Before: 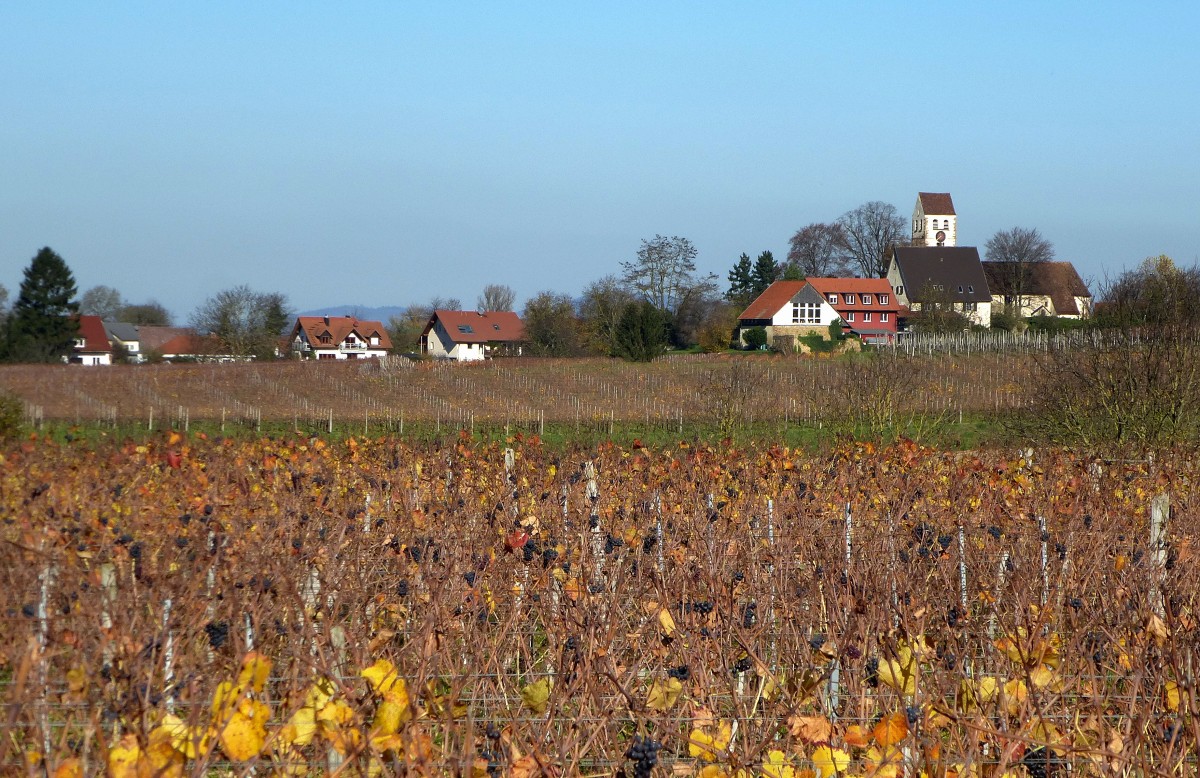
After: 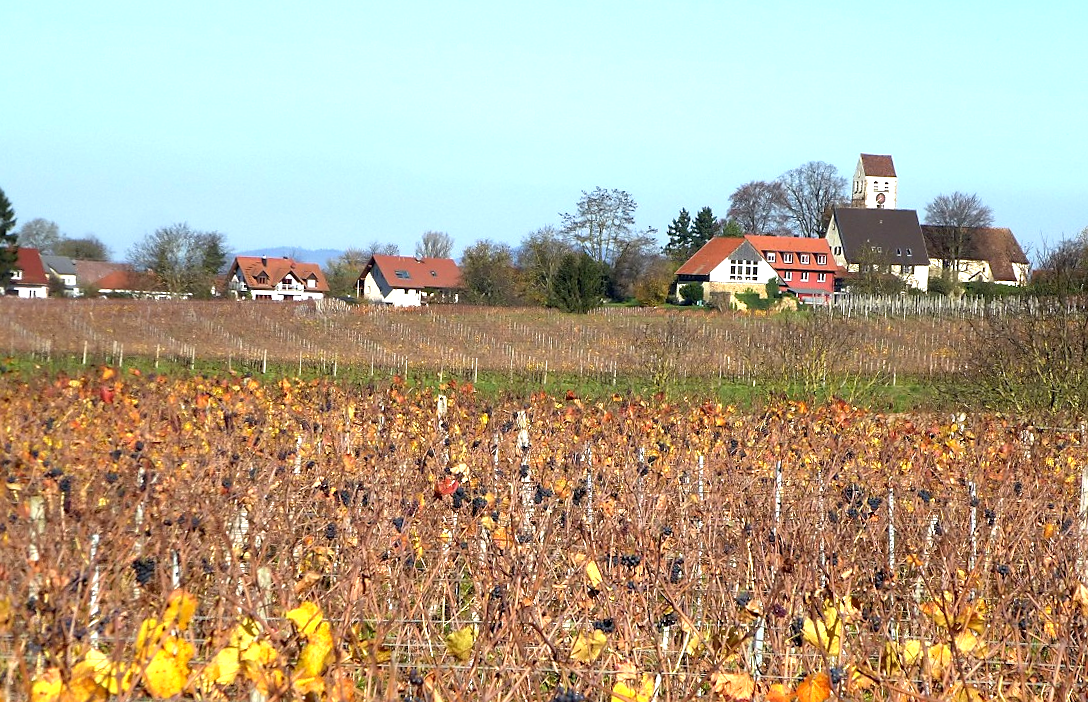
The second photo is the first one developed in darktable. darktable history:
sharpen: radius 1.565, amount 0.365, threshold 1.512
exposure: black level correction 0.001, exposure 0.963 EV, compensate highlight preservation false
crop and rotate: angle -1.99°, left 3.089%, top 4.235%, right 1.421%, bottom 0.614%
